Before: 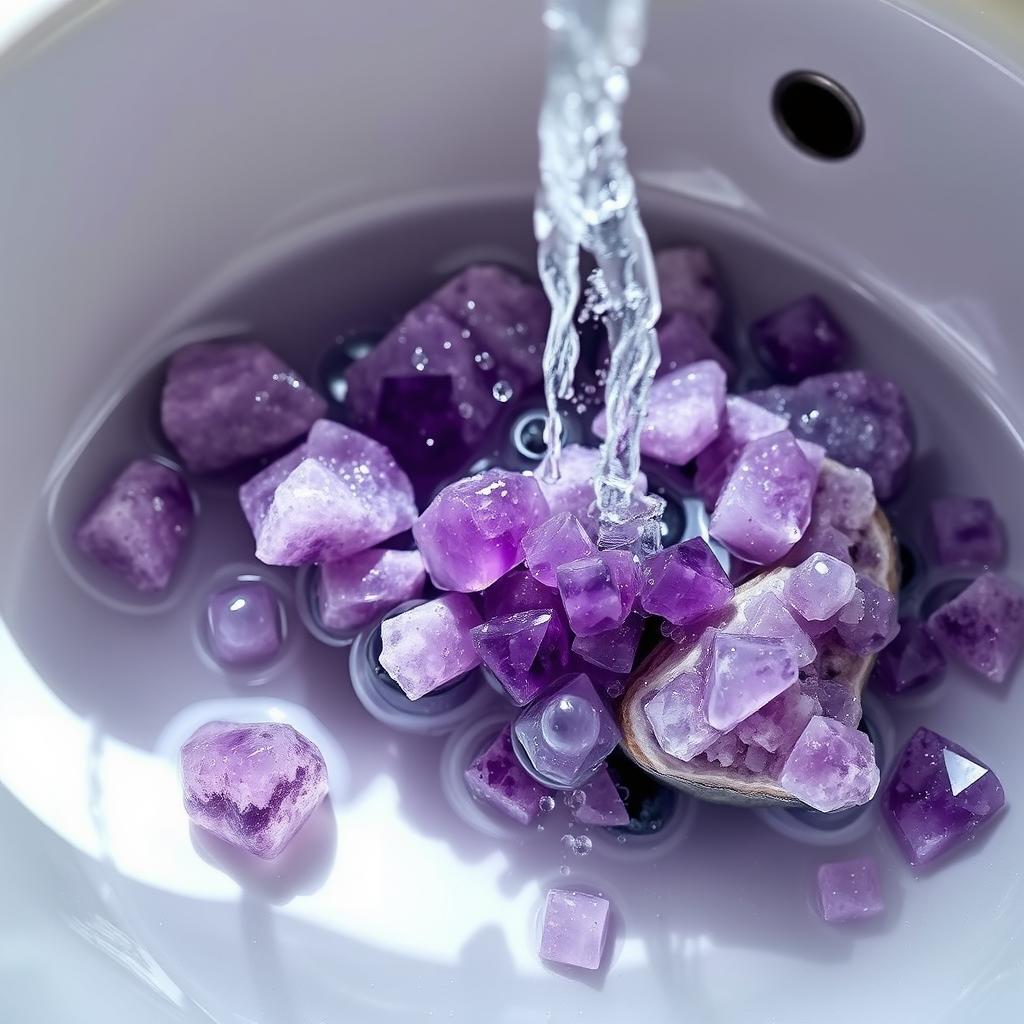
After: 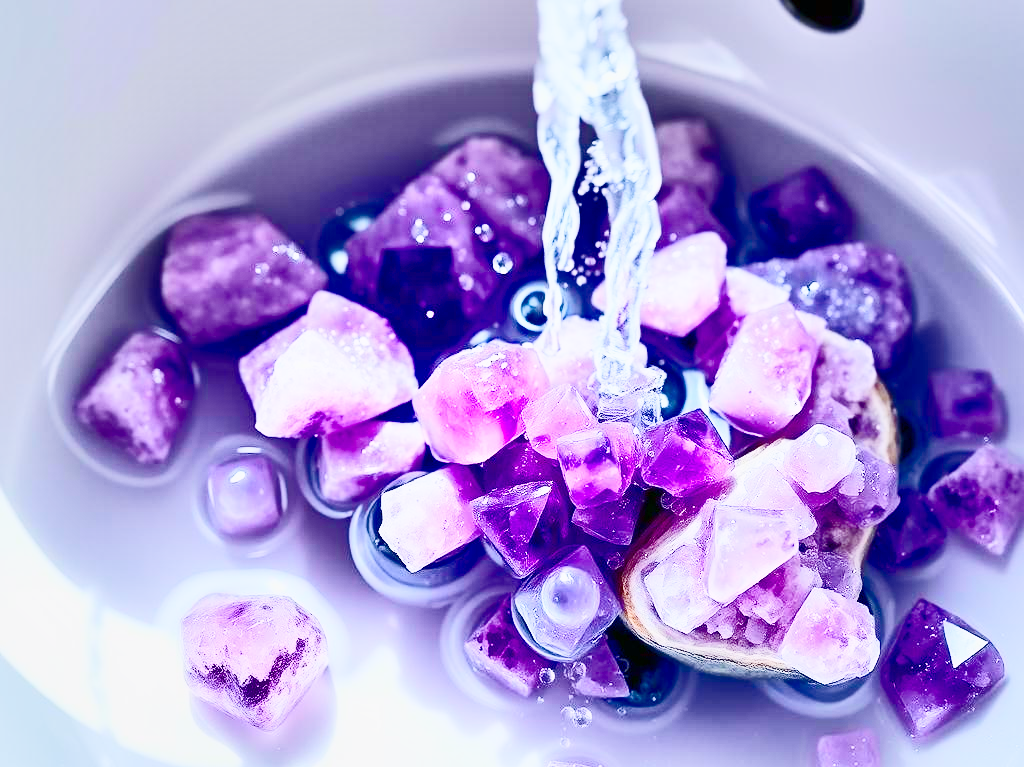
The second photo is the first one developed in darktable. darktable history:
base curve: curves: ch0 [(0, 0) (0.008, 0.007) (0.022, 0.029) (0.048, 0.089) (0.092, 0.197) (0.191, 0.399) (0.275, 0.534) (0.357, 0.65) (0.477, 0.78) (0.542, 0.833) (0.799, 0.973) (1, 1)], preserve colors none
crop and rotate: top 12.502%, bottom 12.54%
tone curve: curves: ch0 [(0, 0) (0.265, 0.253) (0.732, 0.751) (1, 1)], color space Lab, independent channels
shadows and highlights: shadows 73.42, highlights -61.05, soften with gaussian
contrast brightness saturation: contrast 0.395, brightness 0.102, saturation 0.213
color balance rgb: power › chroma 0.518%, power › hue 215.39°, perceptual saturation grading › global saturation 20%, perceptual saturation grading › highlights -49.718%, perceptual saturation grading › shadows 24.528%, contrast -29.75%
